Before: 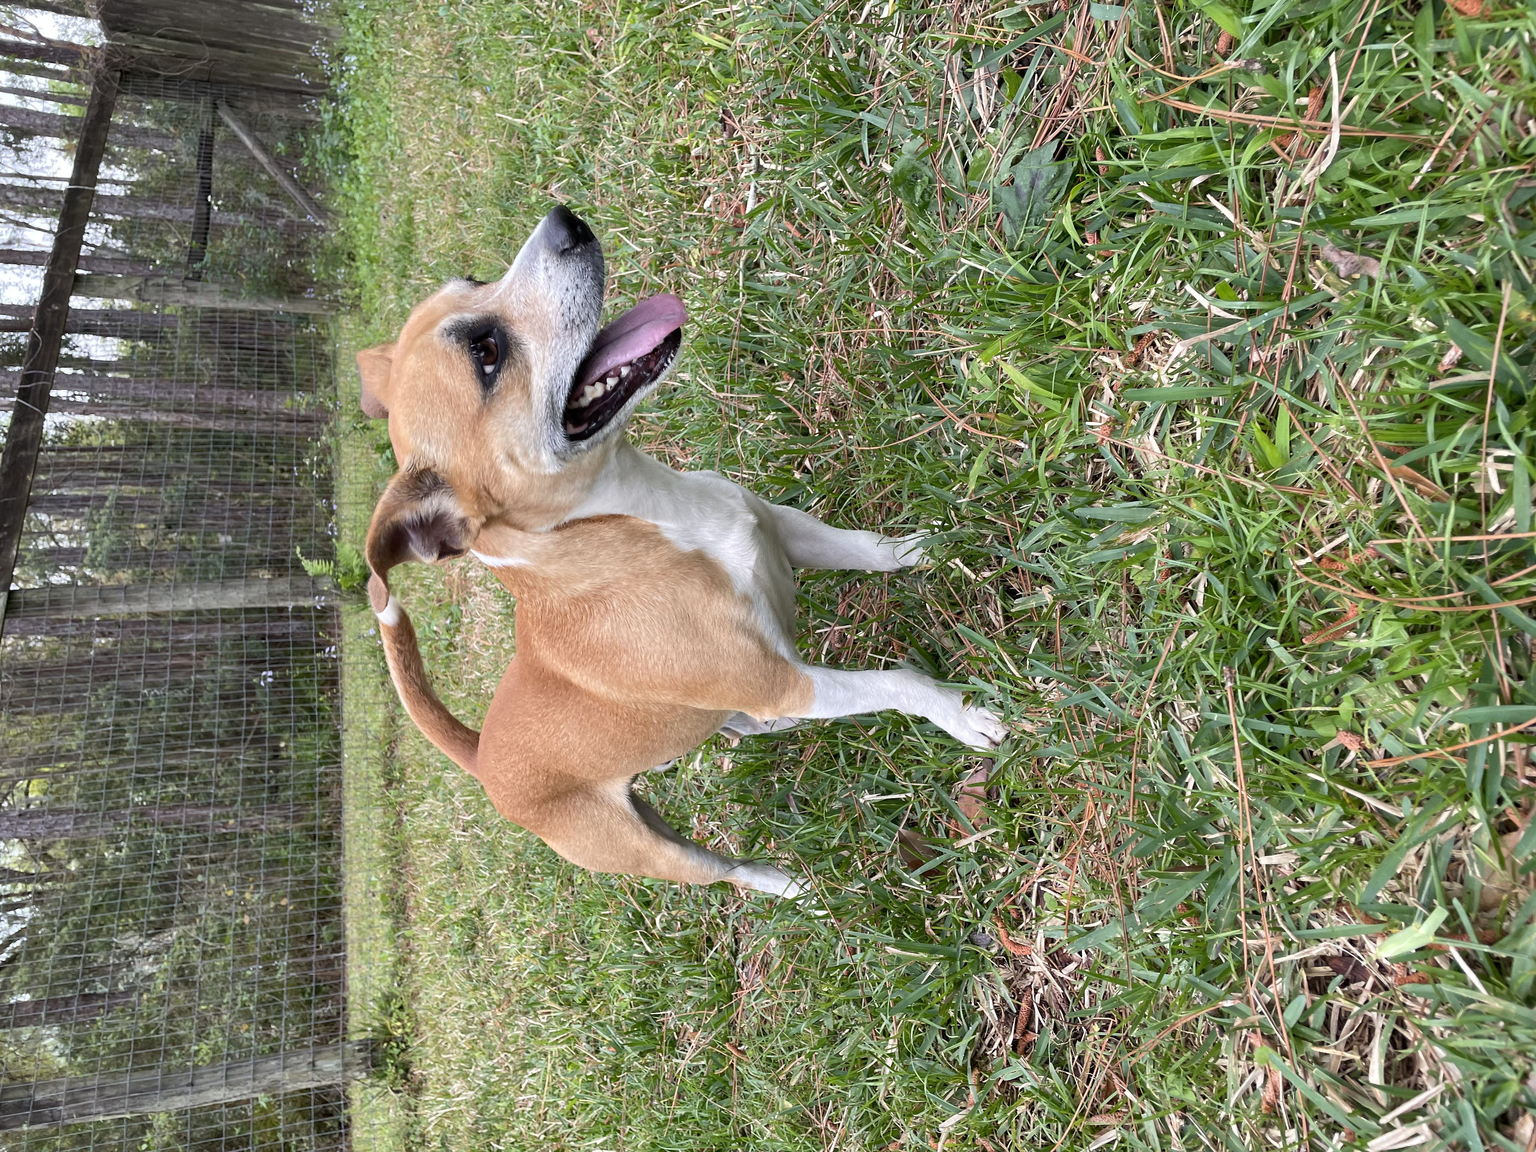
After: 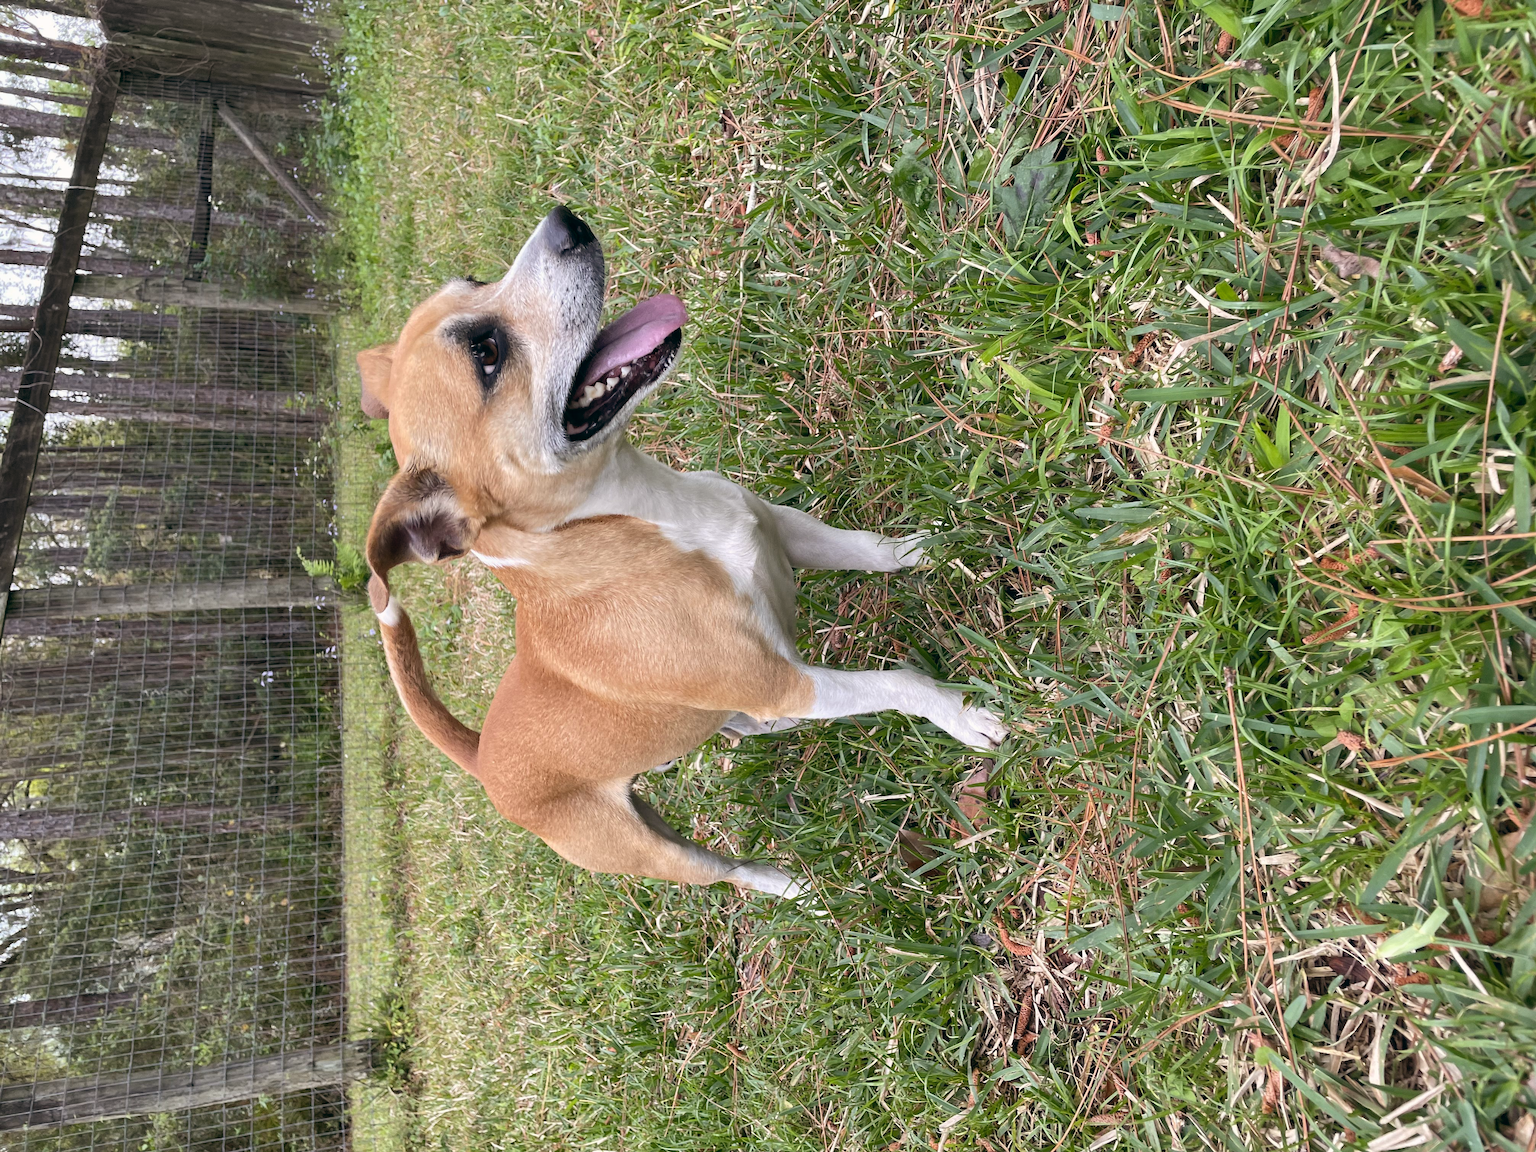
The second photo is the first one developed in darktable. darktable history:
contrast brightness saturation: contrast -0.02, brightness -0.01, saturation 0.03
color correction: highlights a* 0.003, highlights b* -0.283
color balance: lift [1, 0.998, 1.001, 1.002], gamma [1, 1.02, 1, 0.98], gain [1, 1.02, 1.003, 0.98]
